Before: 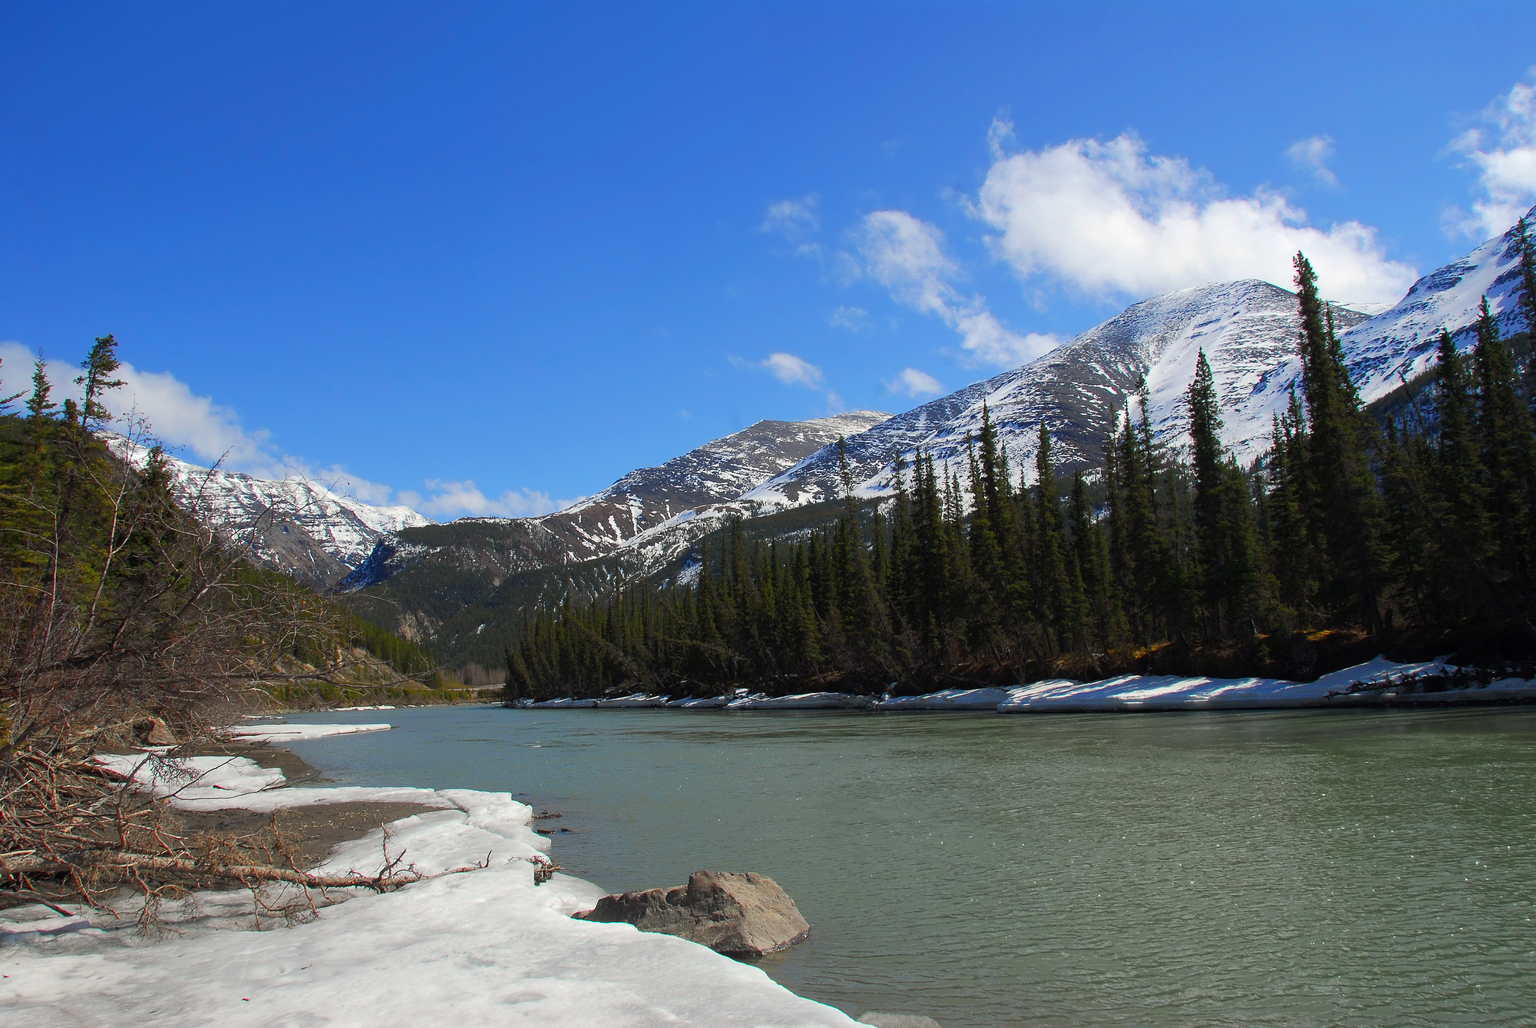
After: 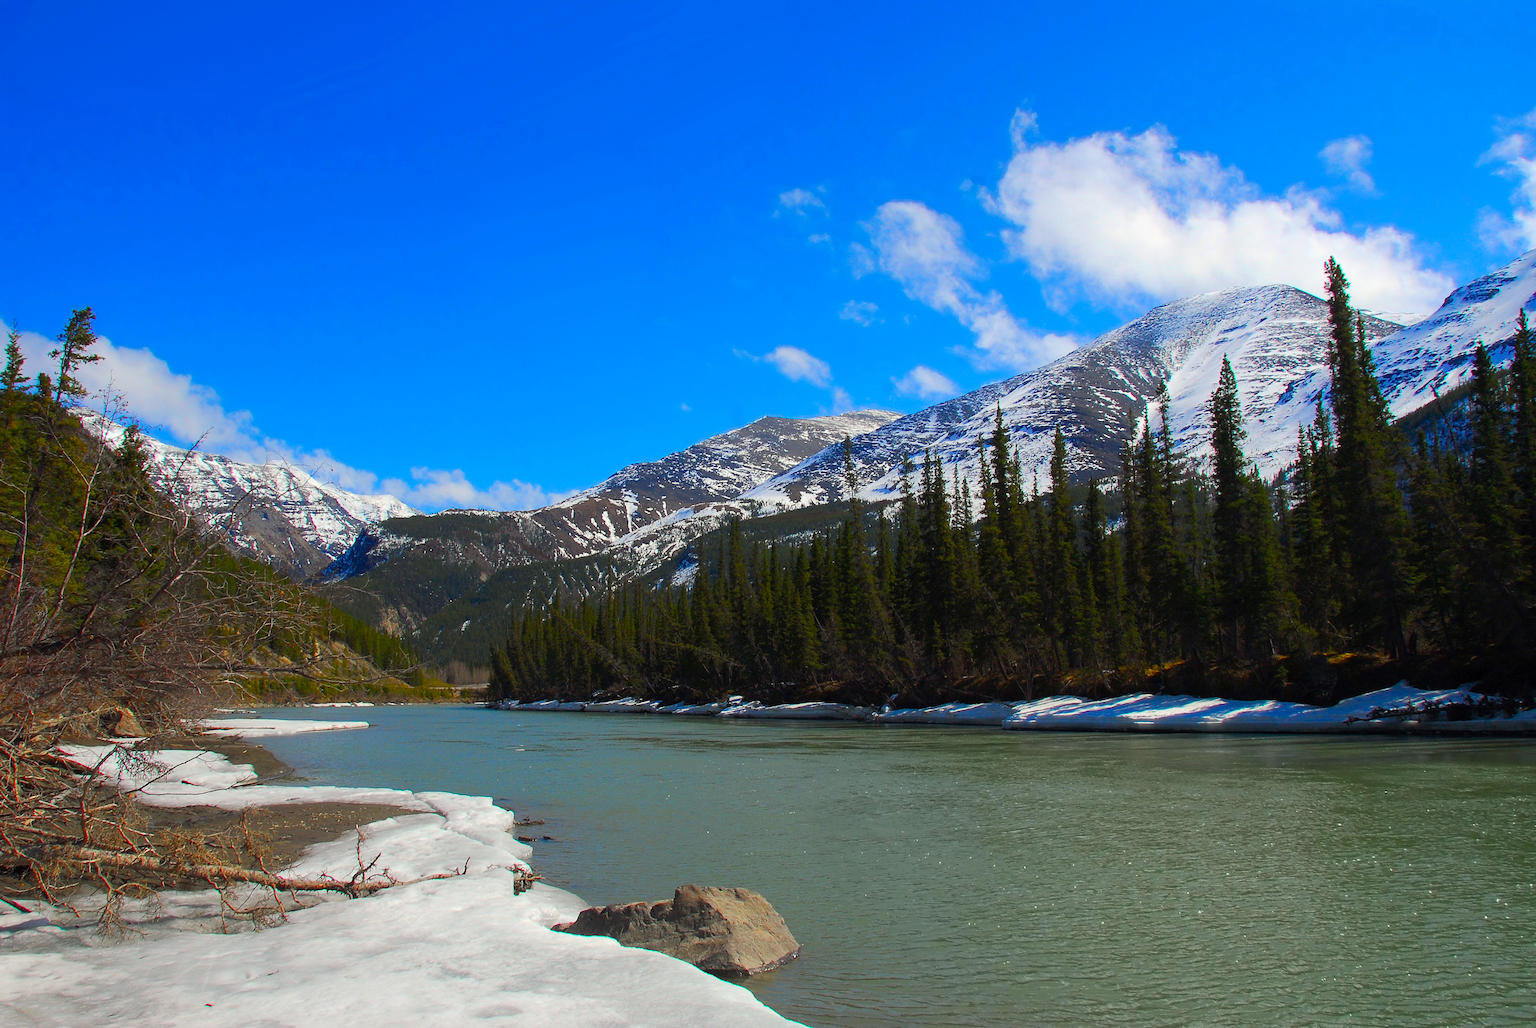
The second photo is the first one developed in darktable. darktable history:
color balance rgb: linear chroma grading › global chroma 15%, perceptual saturation grading › global saturation 30%
crop and rotate: angle -1.69°
